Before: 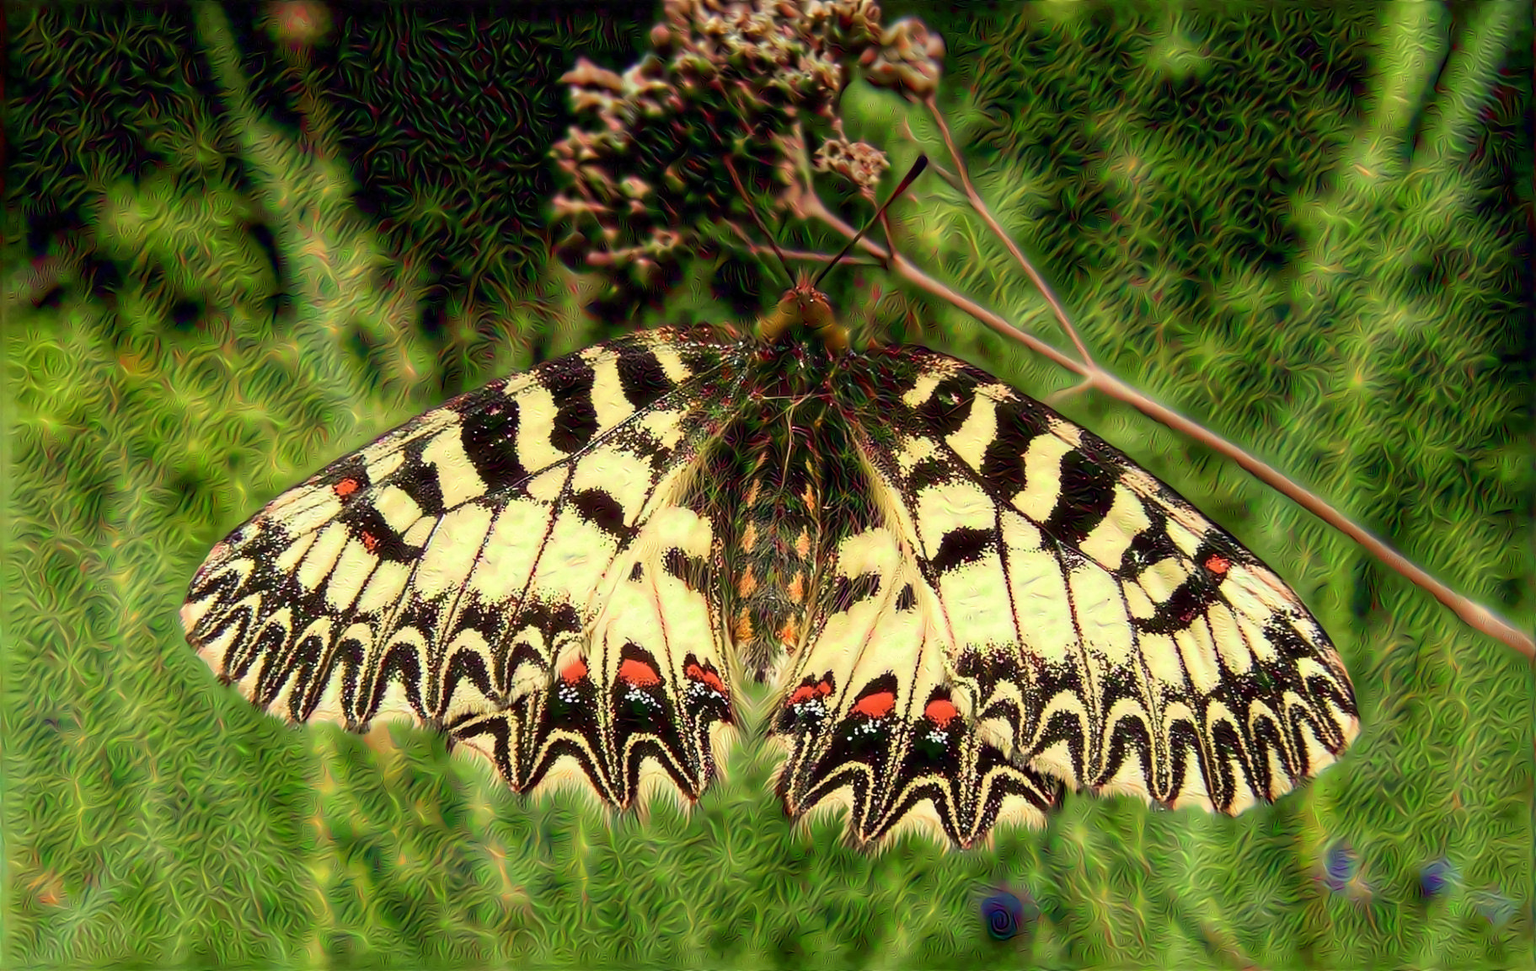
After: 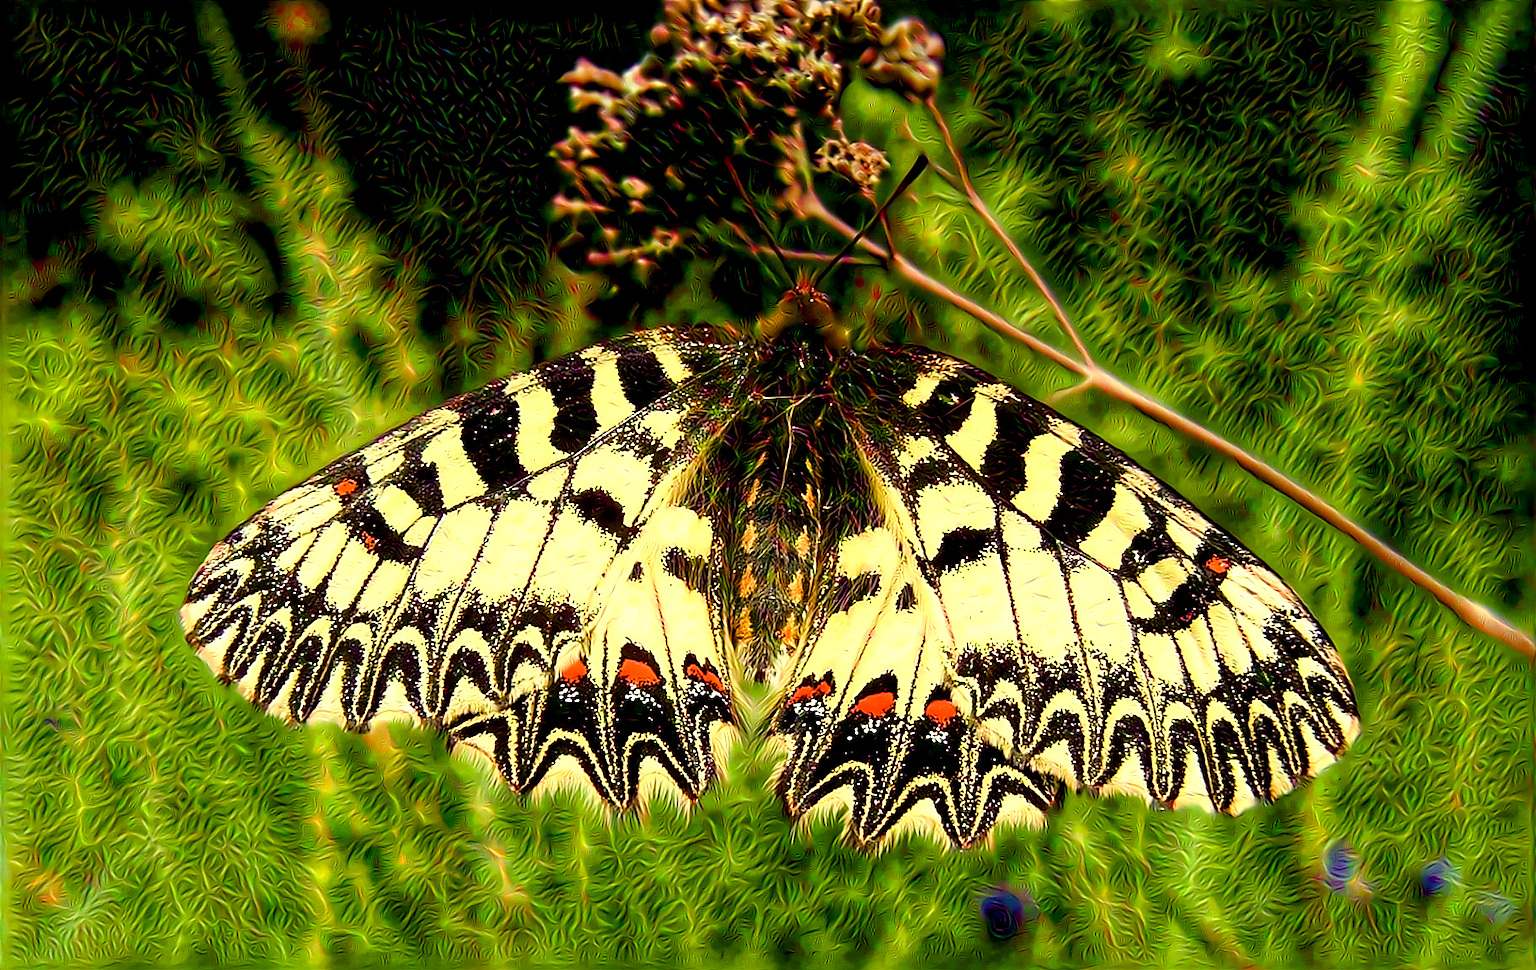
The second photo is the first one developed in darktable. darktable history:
color balance rgb: shadows lift › luminance -21.66%, shadows lift › chroma 6.57%, shadows lift › hue 270°, power › chroma 0.68%, power › hue 60°, highlights gain › luminance 6.08%, highlights gain › chroma 1.33%, highlights gain › hue 90°, global offset › luminance -0.87%, perceptual saturation grading › global saturation 26.86%, perceptual saturation grading › highlights -28.39%, perceptual saturation grading › mid-tones 15.22%, perceptual saturation grading › shadows 33.98%, perceptual brilliance grading › highlights 10%, perceptual brilliance grading › mid-tones 5%
sharpen: on, module defaults
contrast brightness saturation: contrast 0.05
